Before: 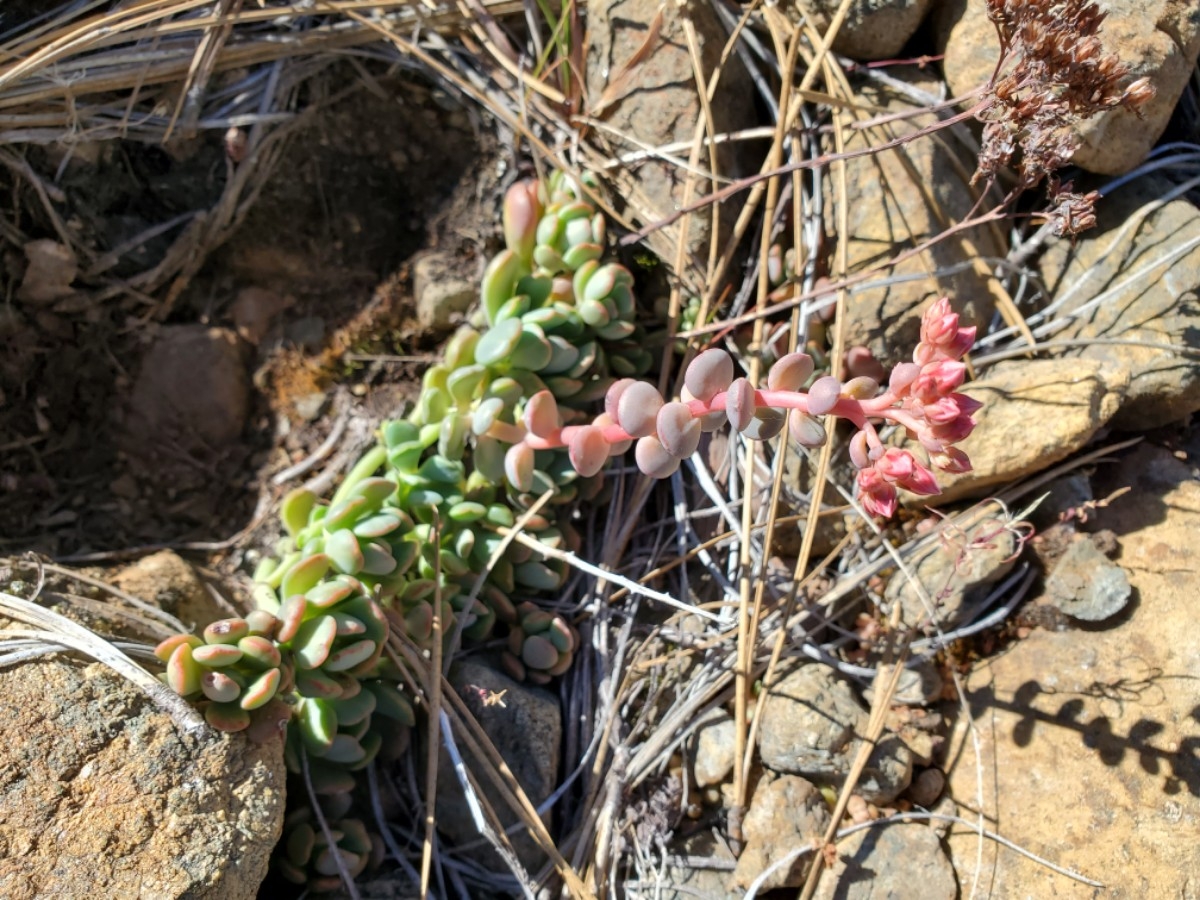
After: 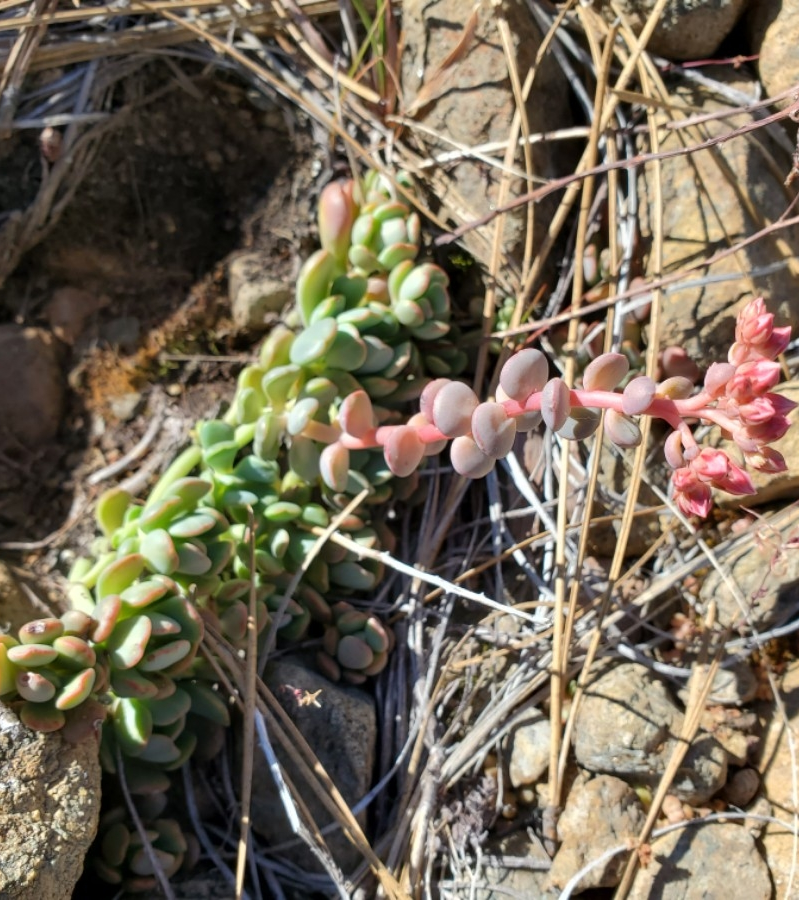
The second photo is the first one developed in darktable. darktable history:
crop and rotate: left 15.448%, right 17.892%
